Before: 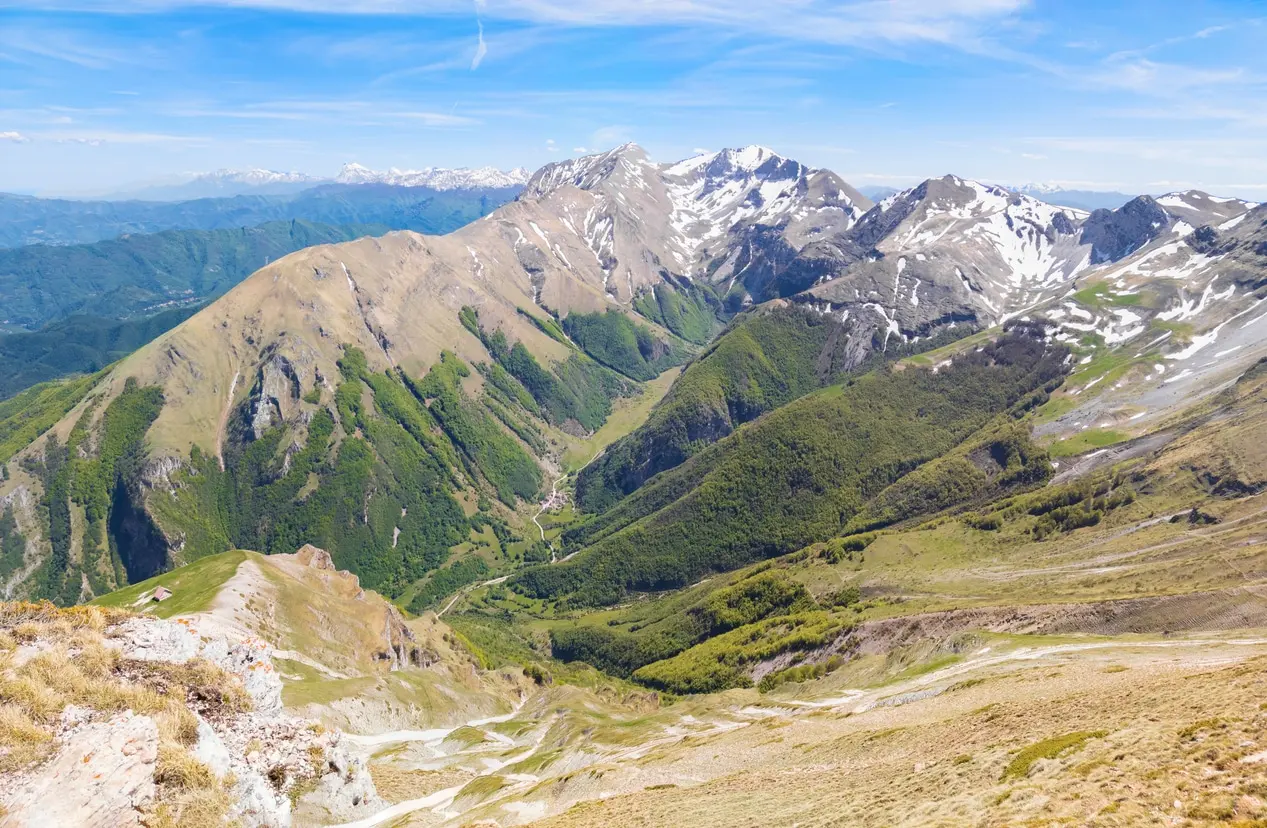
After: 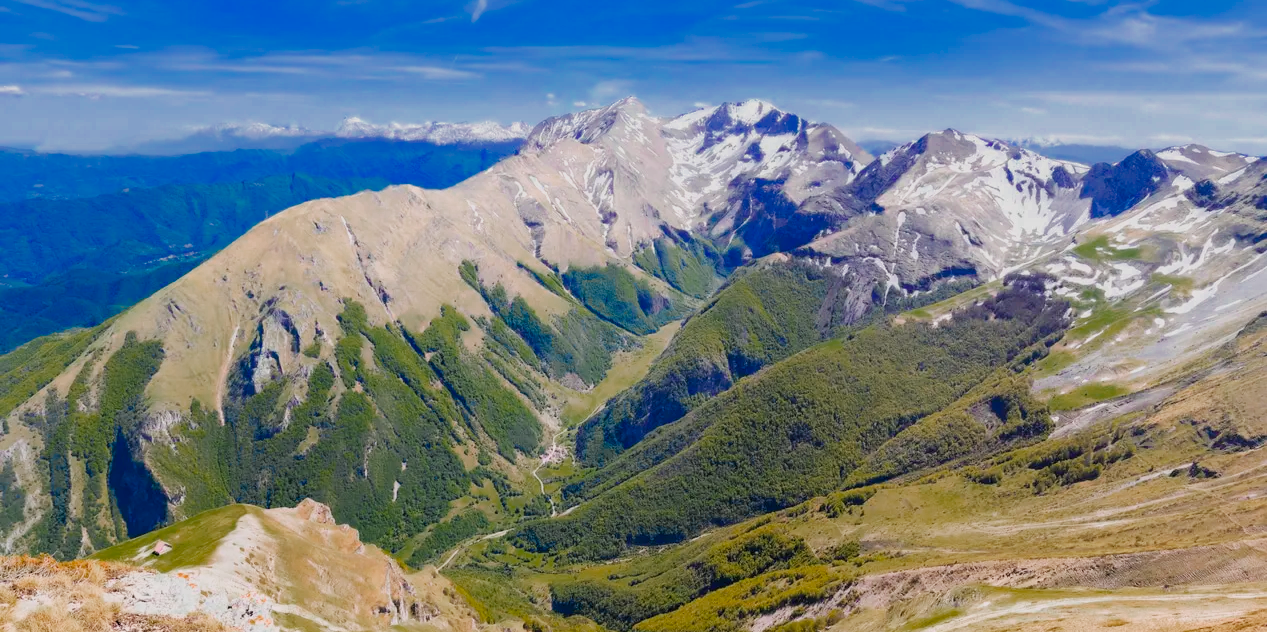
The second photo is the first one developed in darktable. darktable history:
crop: top 5.669%, bottom 17.906%
levels: levels [0, 0.474, 0.947]
color zones: curves: ch0 [(0, 0.553) (0.123, 0.58) (0.23, 0.419) (0.468, 0.155) (0.605, 0.132) (0.723, 0.063) (0.833, 0.172) (0.921, 0.468)]; ch1 [(0.025, 0.645) (0.229, 0.584) (0.326, 0.551) (0.537, 0.446) (0.599, 0.911) (0.708, 1) (0.805, 0.944)]; ch2 [(0.086, 0.468) (0.254, 0.464) (0.638, 0.564) (0.702, 0.592) (0.768, 0.564)]
filmic rgb: black relative exposure -7.65 EV, white relative exposure 4.56 EV, hardness 3.61
